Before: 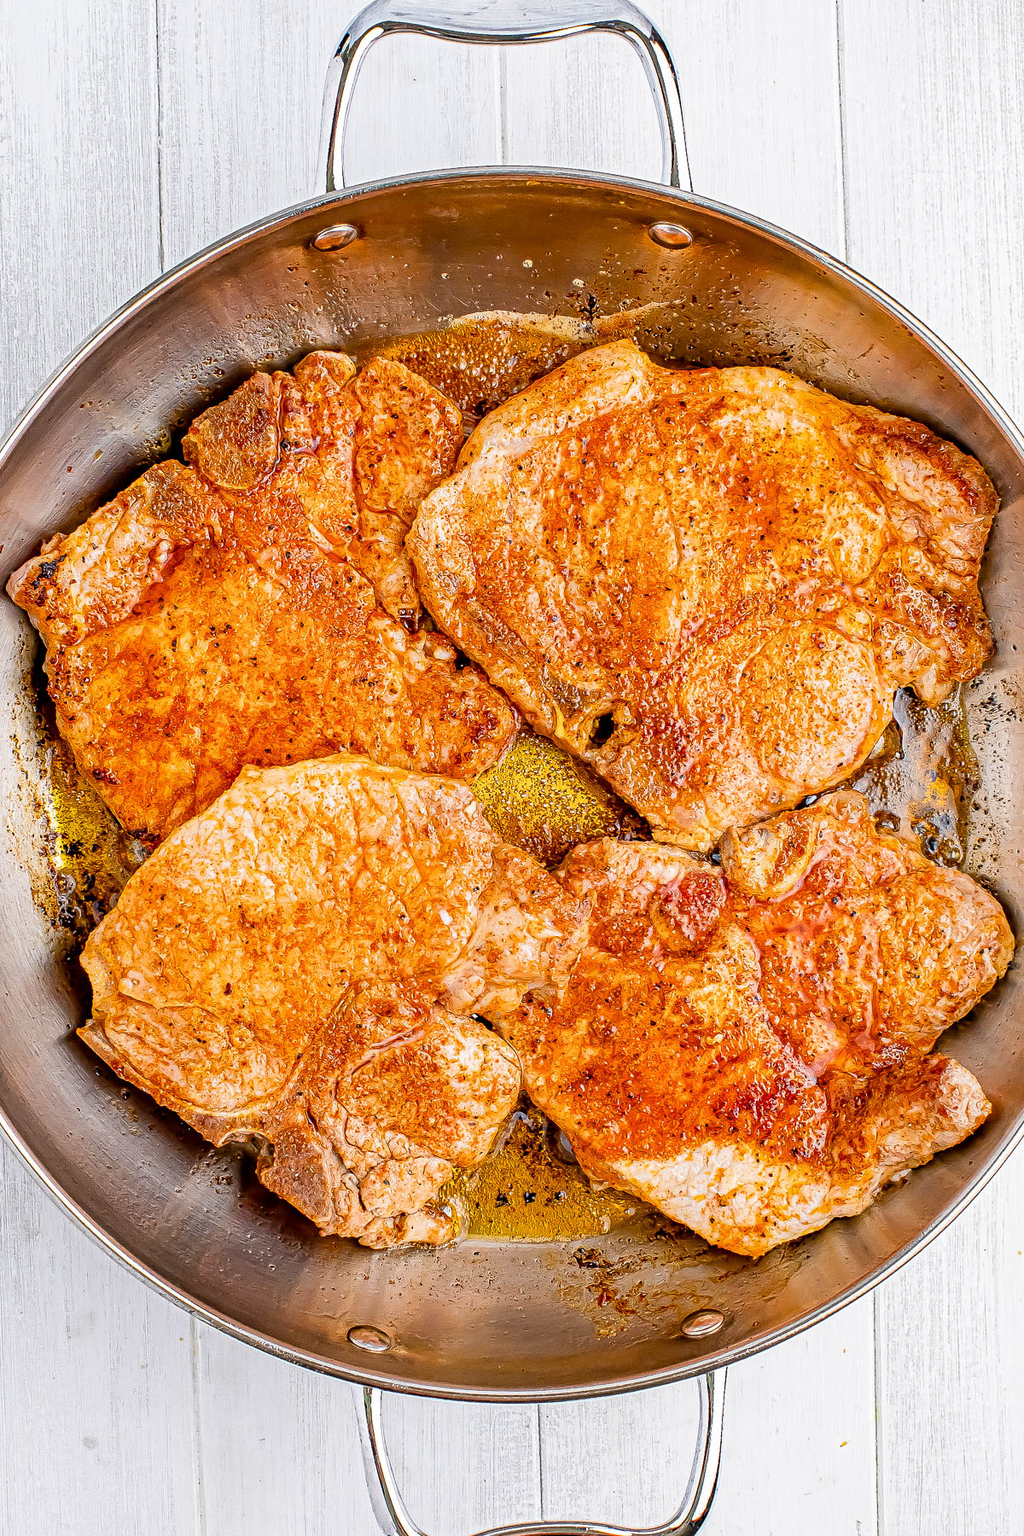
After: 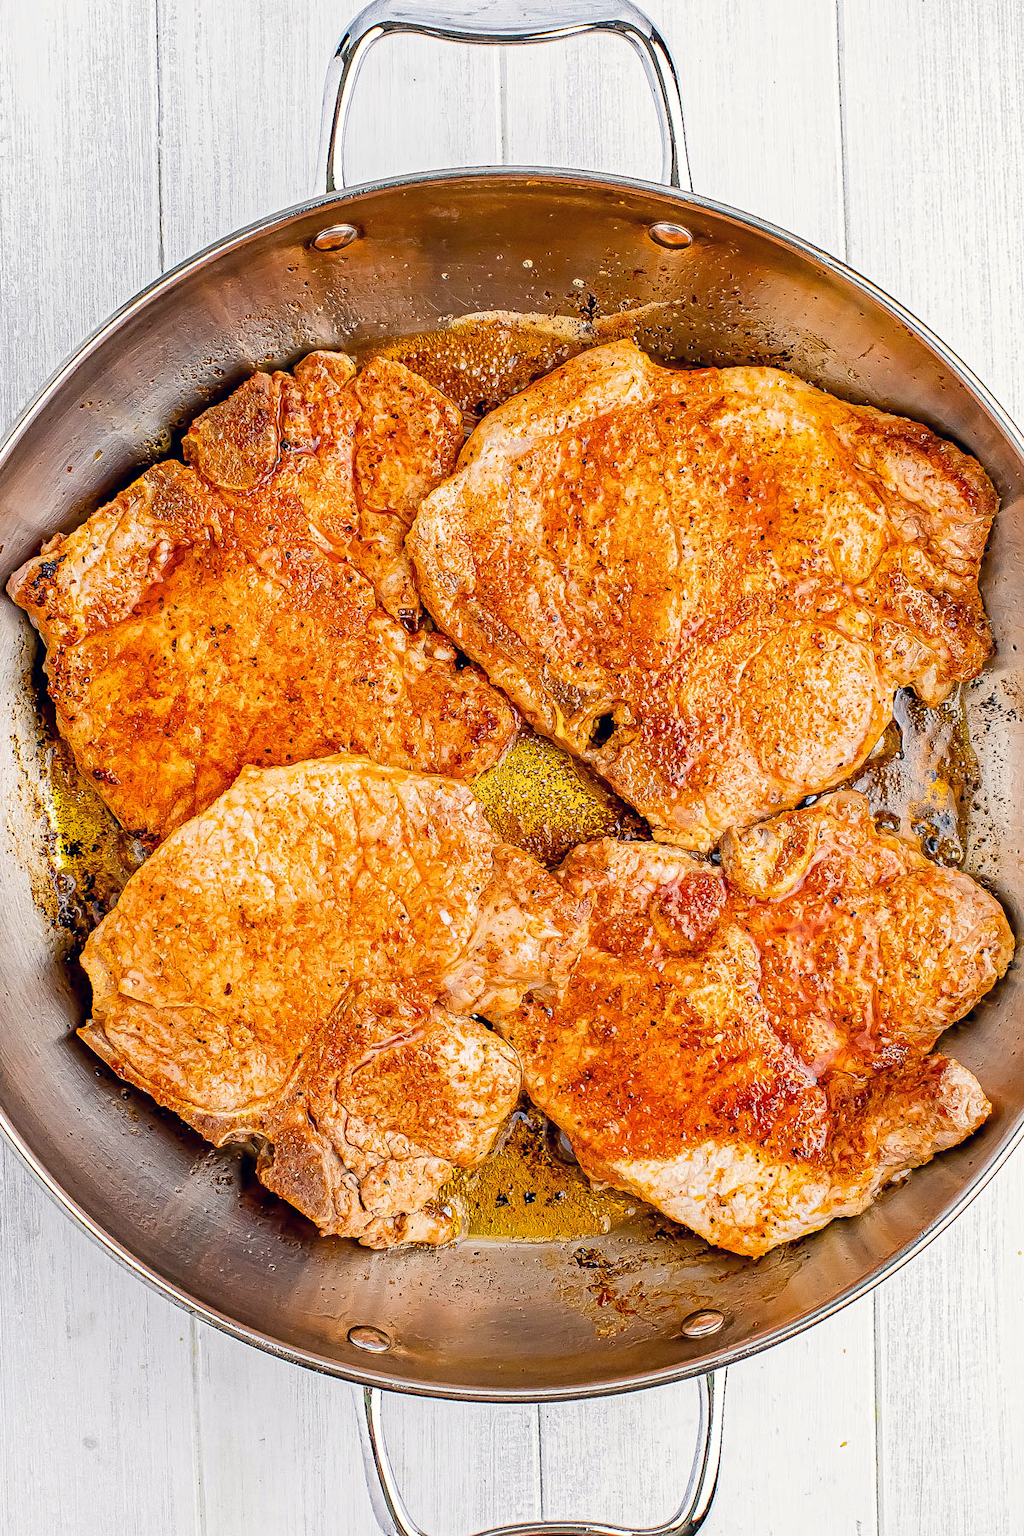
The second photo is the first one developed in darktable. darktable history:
color correction: highlights a* 0.223, highlights b* 2.71, shadows a* -1.32, shadows b* -4.63
